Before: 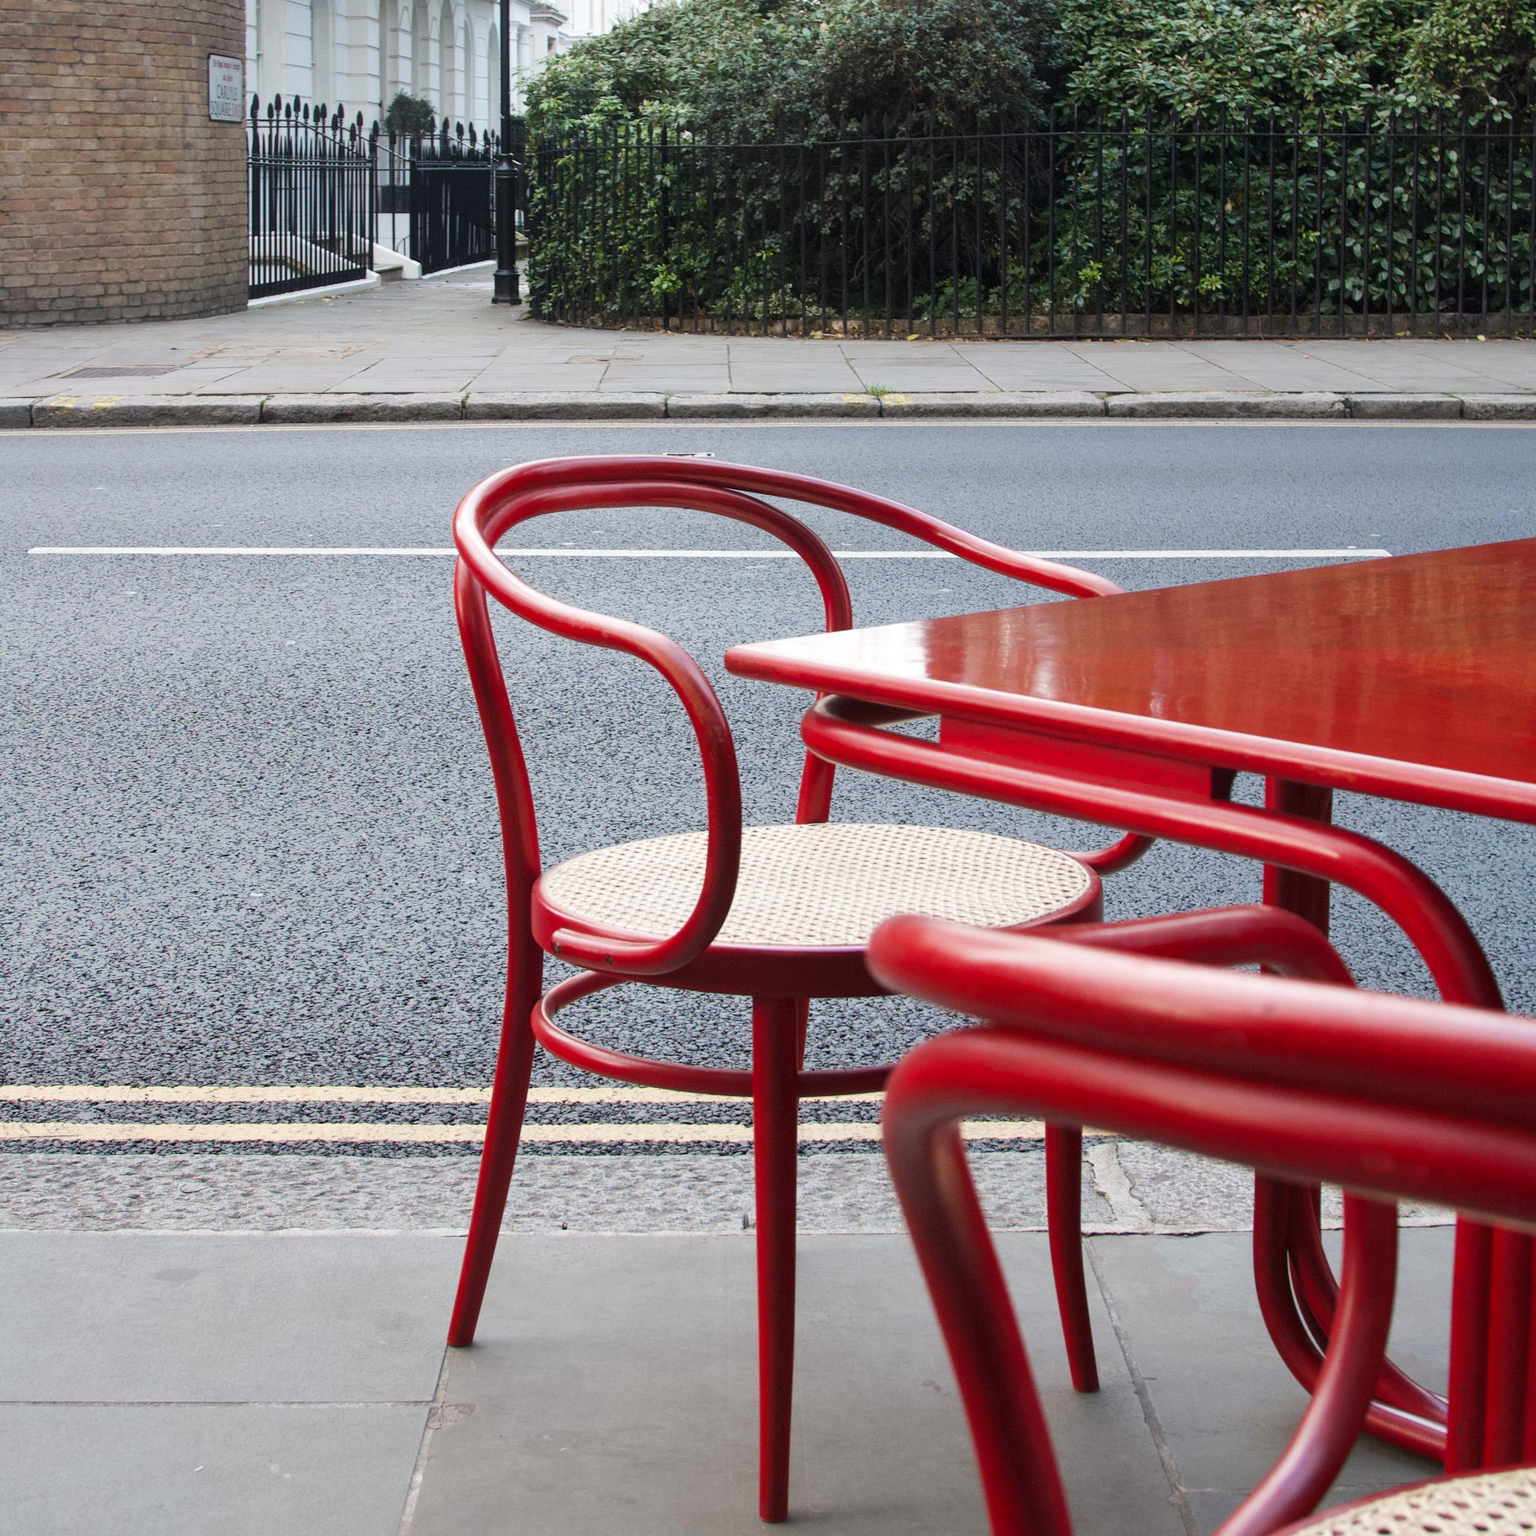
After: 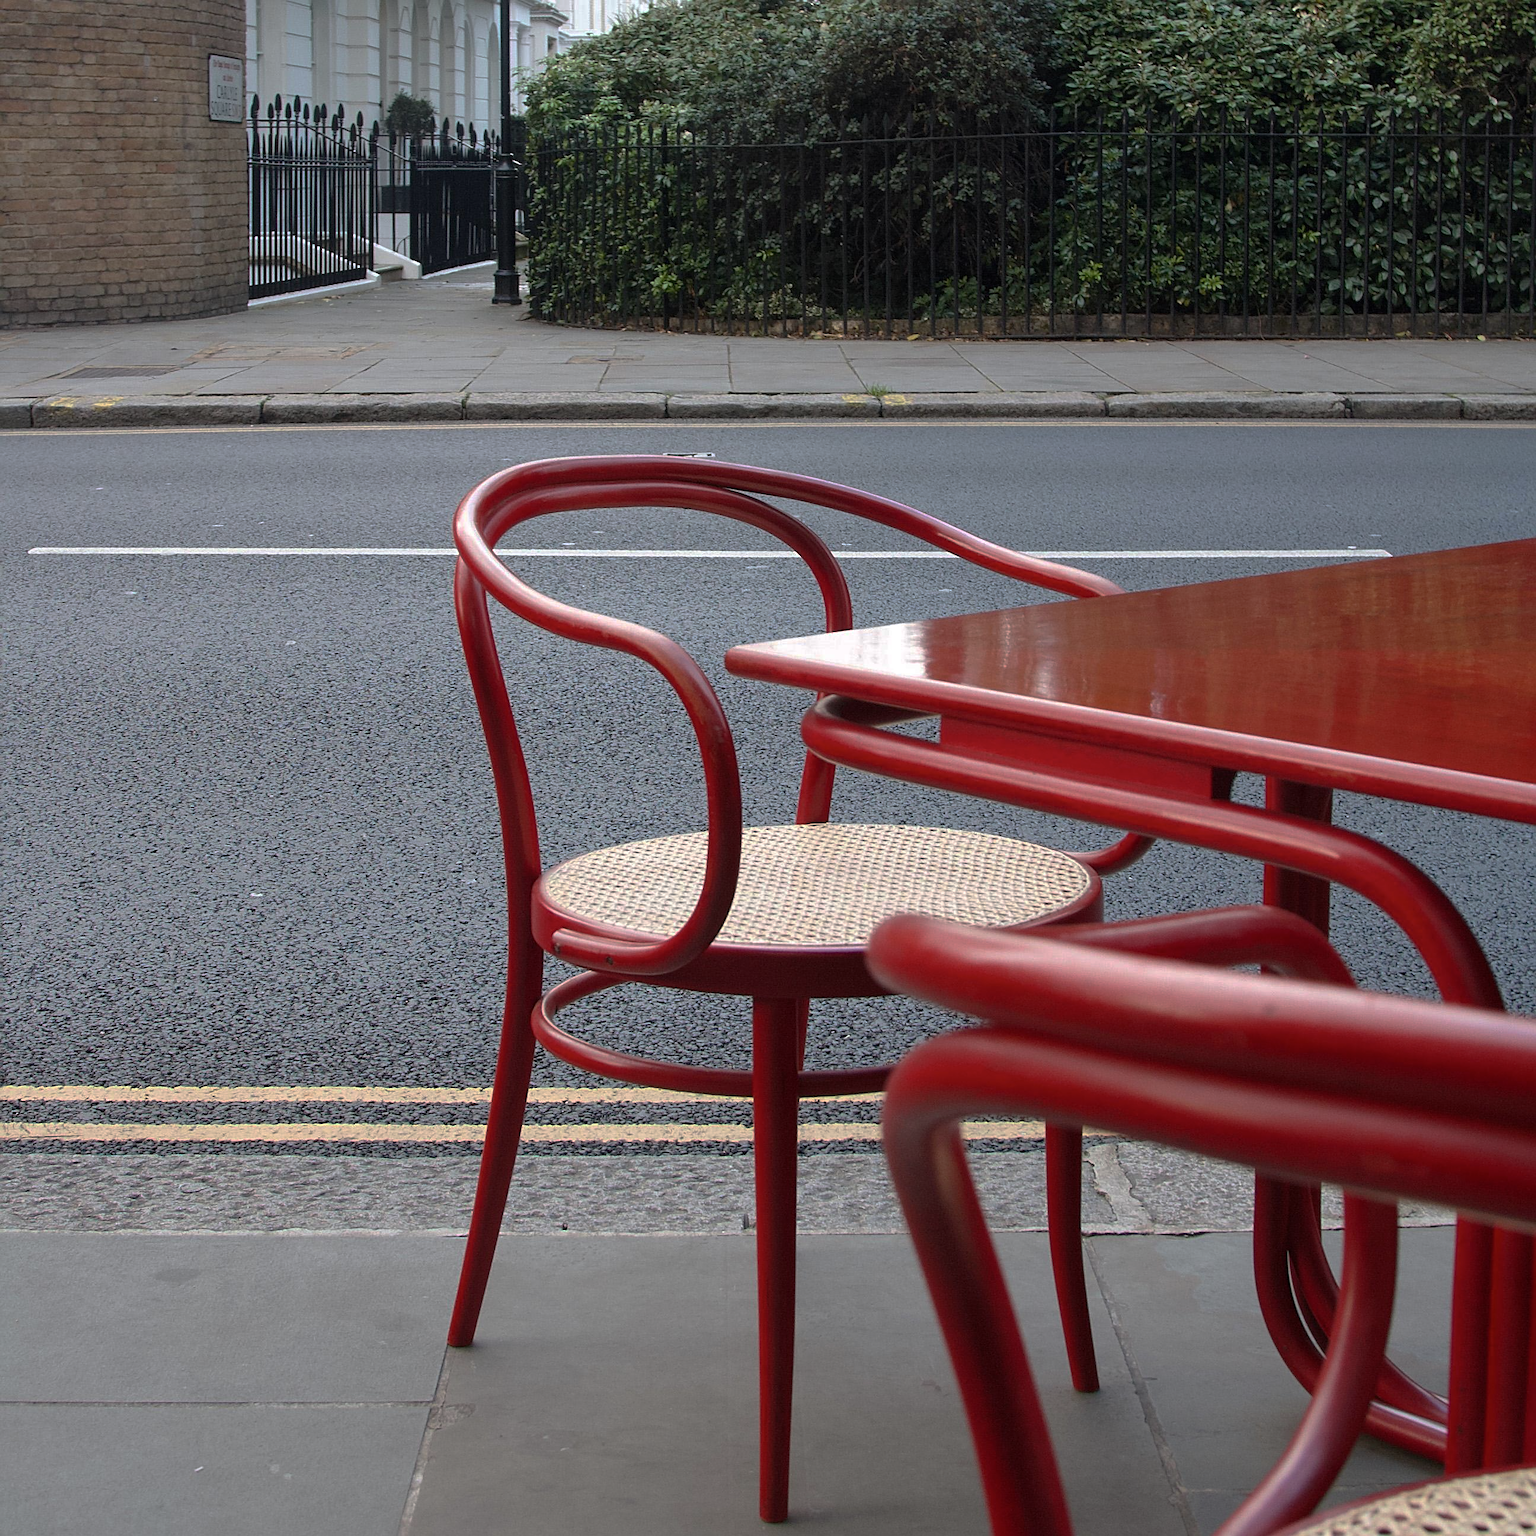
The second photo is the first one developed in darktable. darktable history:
base curve: curves: ch0 [(0, 0) (0.826, 0.587) (1, 1)], preserve colors none
sharpen: on, module defaults
